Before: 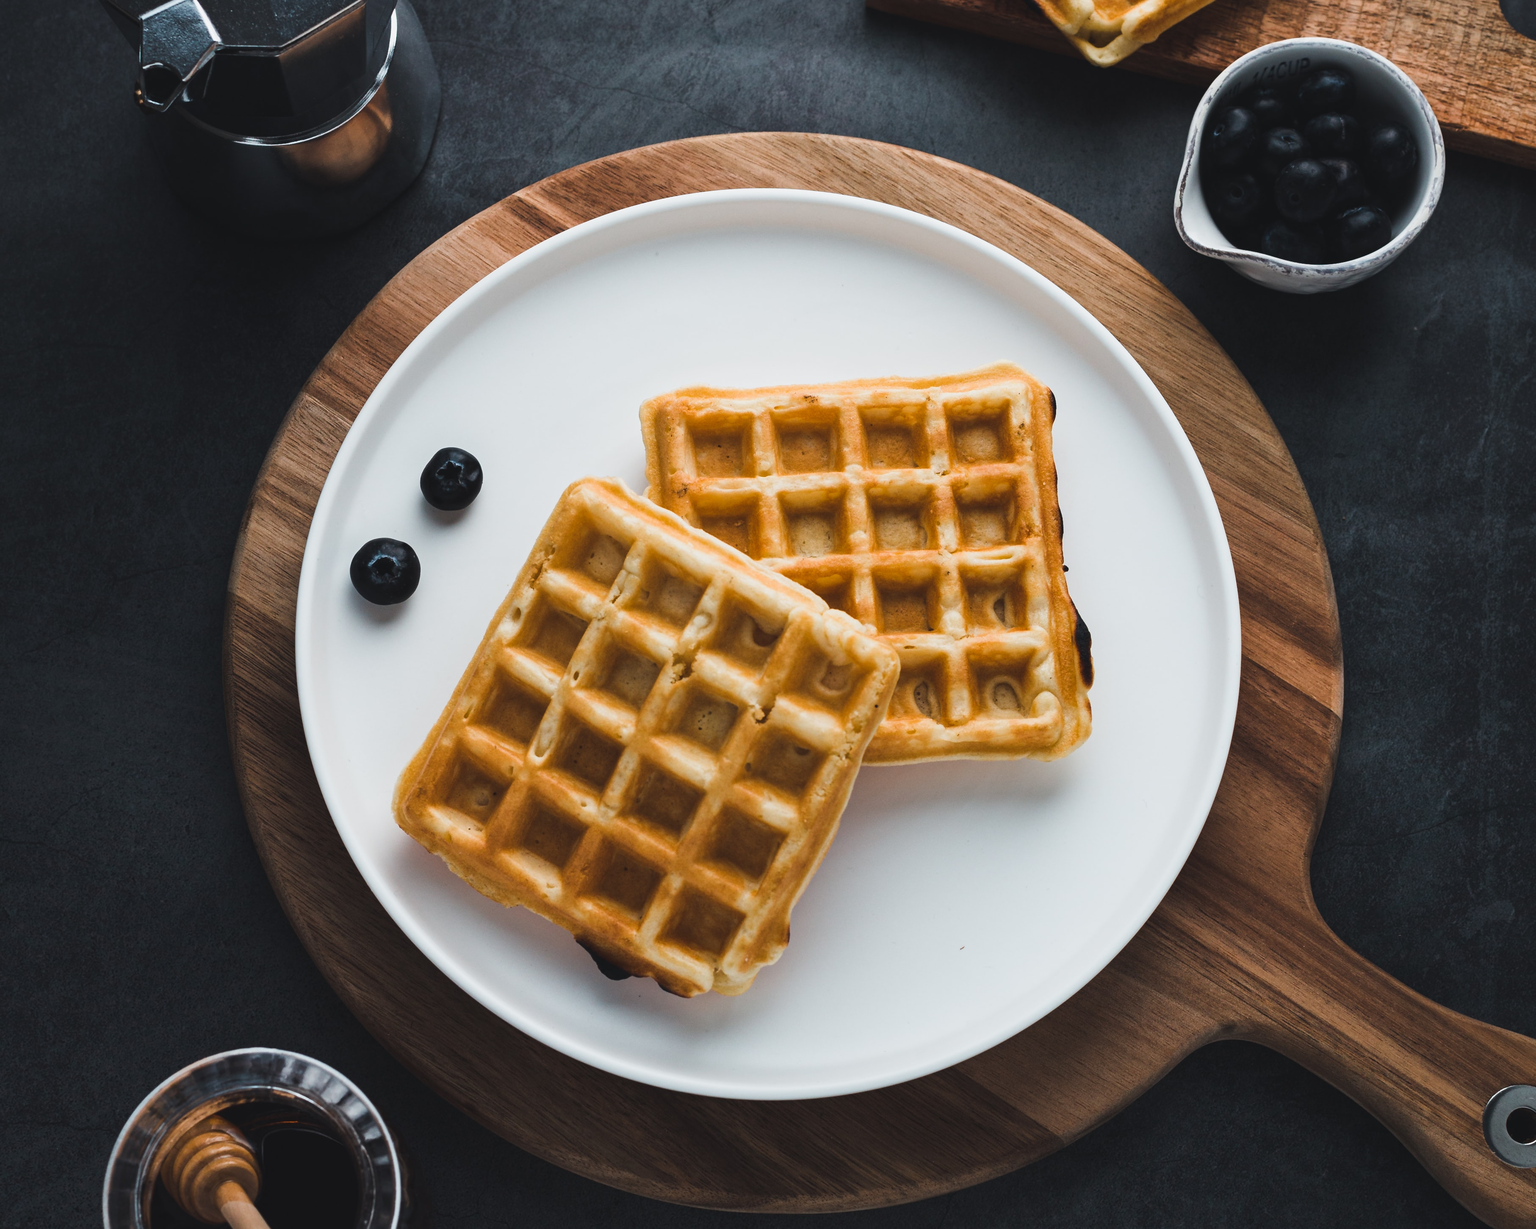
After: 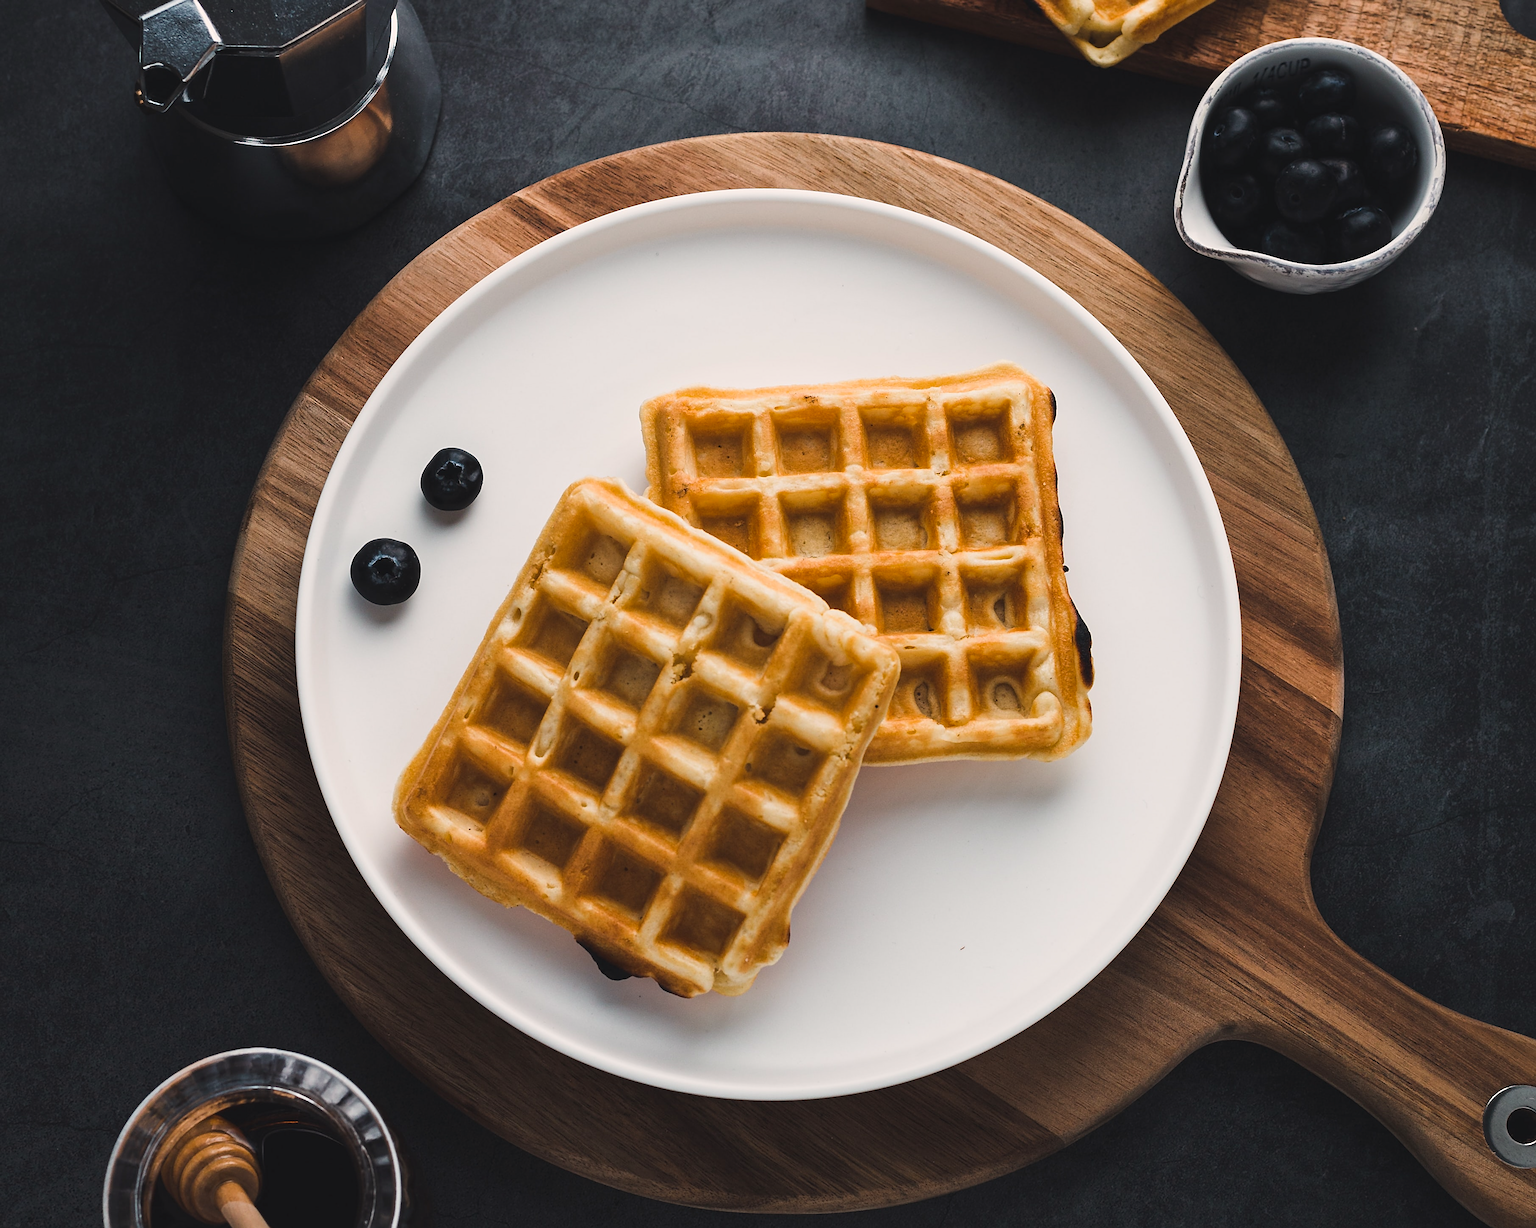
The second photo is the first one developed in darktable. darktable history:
color correction: highlights a* 3.91, highlights b* 5.06
sharpen: on, module defaults
